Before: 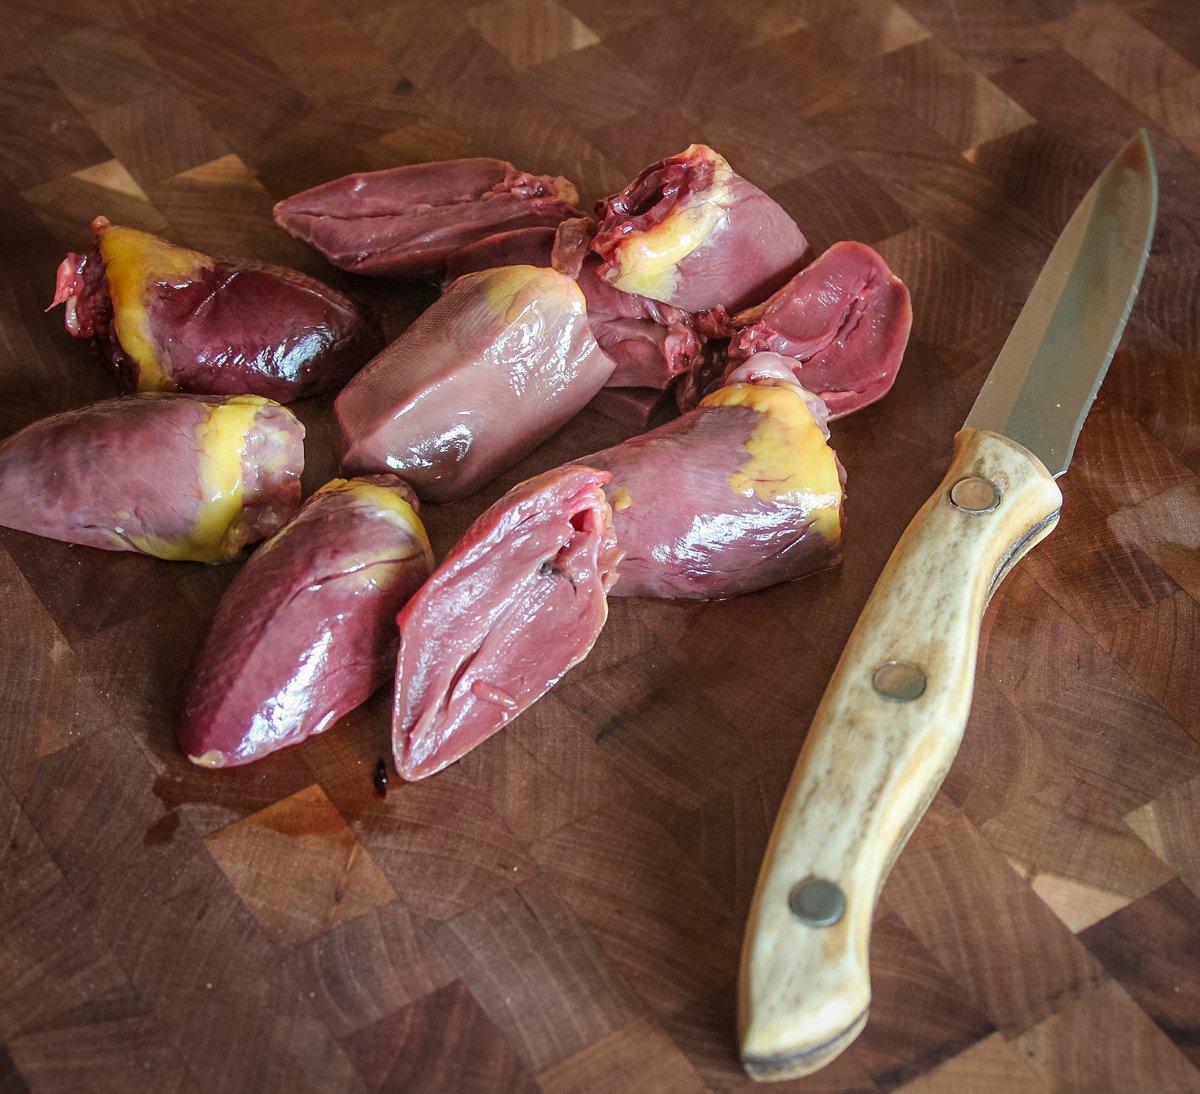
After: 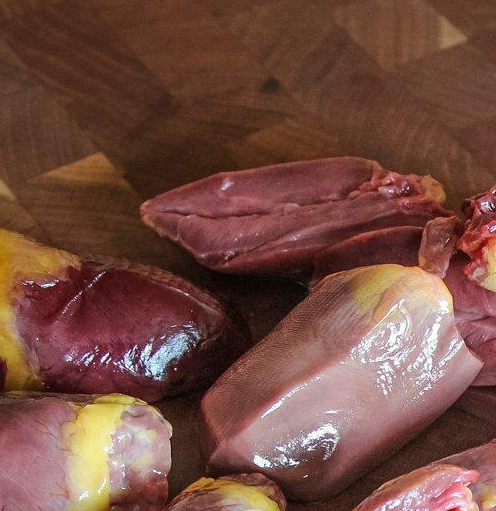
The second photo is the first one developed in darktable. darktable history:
crop and rotate: left 11.156%, top 0.103%, right 47.459%, bottom 53.156%
